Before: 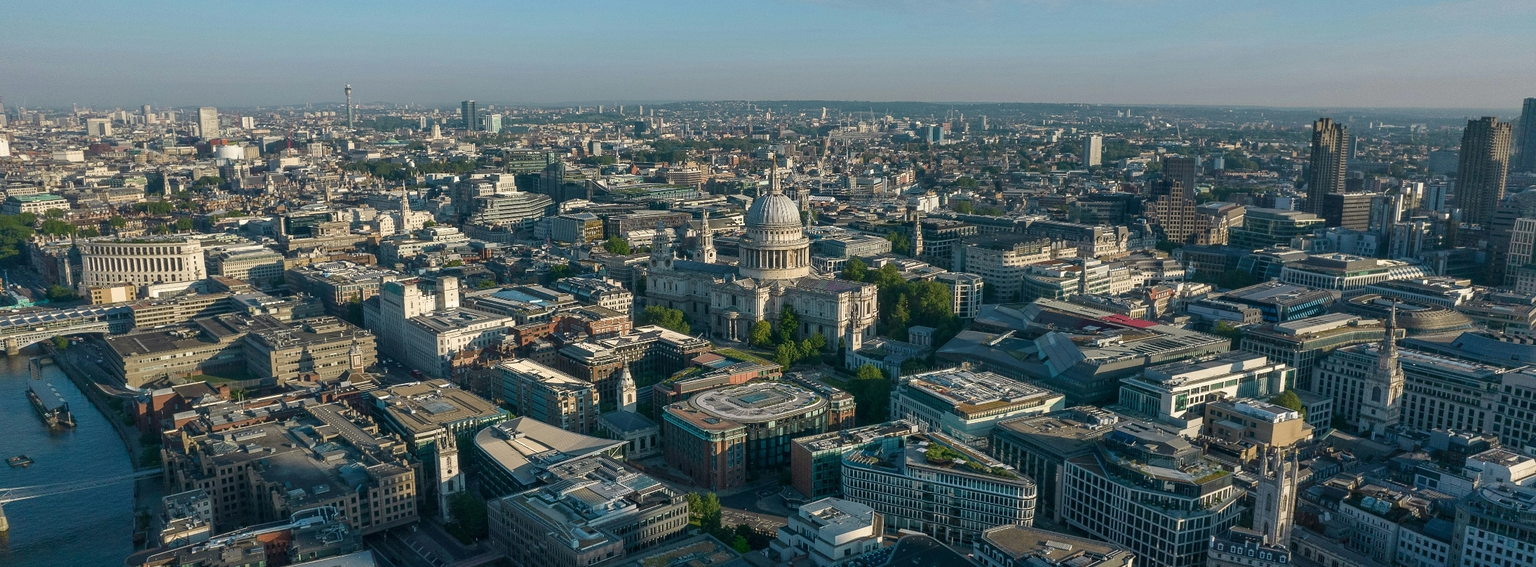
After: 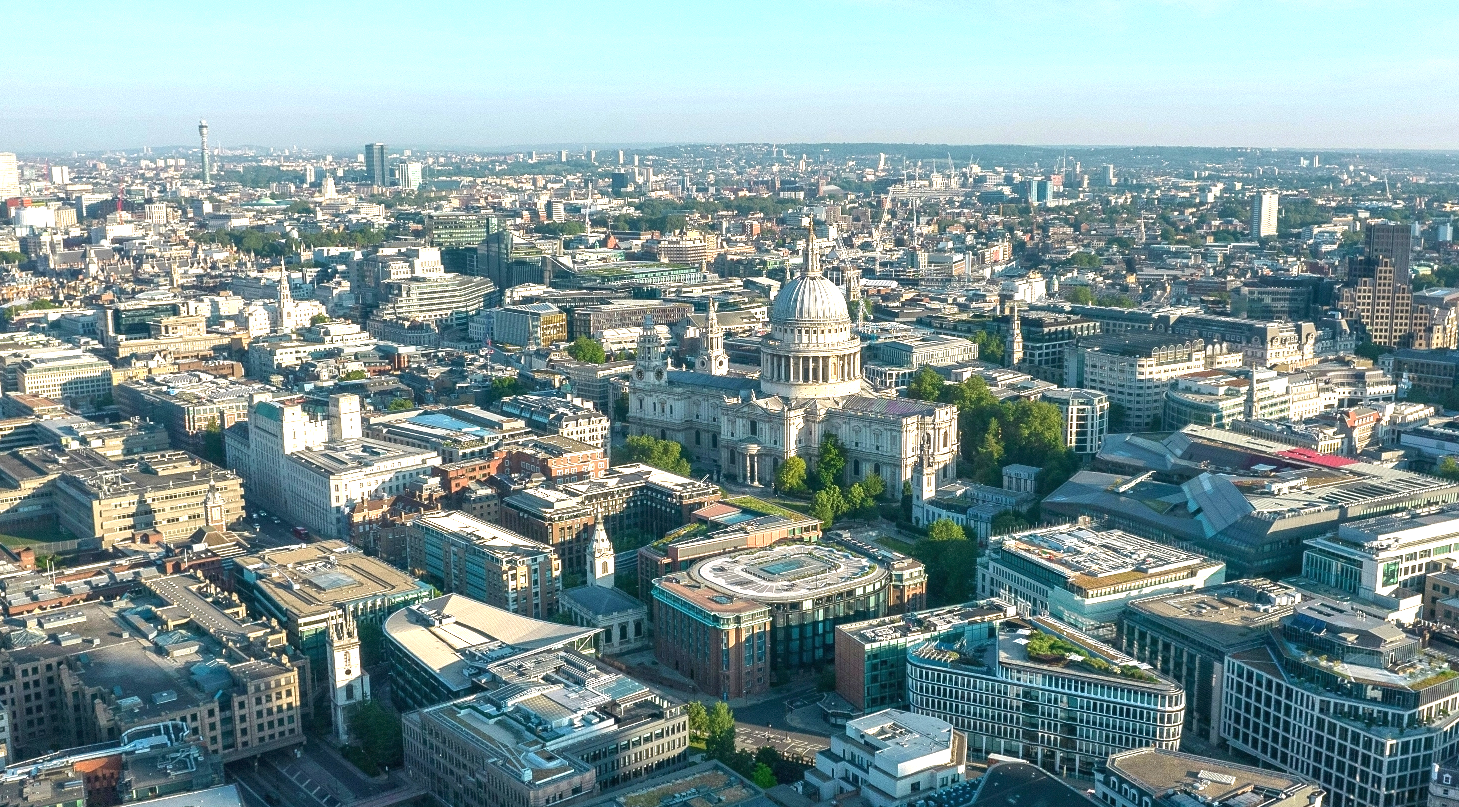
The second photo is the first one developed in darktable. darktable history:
crop and rotate: left 13.409%, right 19.924%
exposure: black level correction 0, exposure 1.379 EV, compensate exposure bias true, compensate highlight preservation false
